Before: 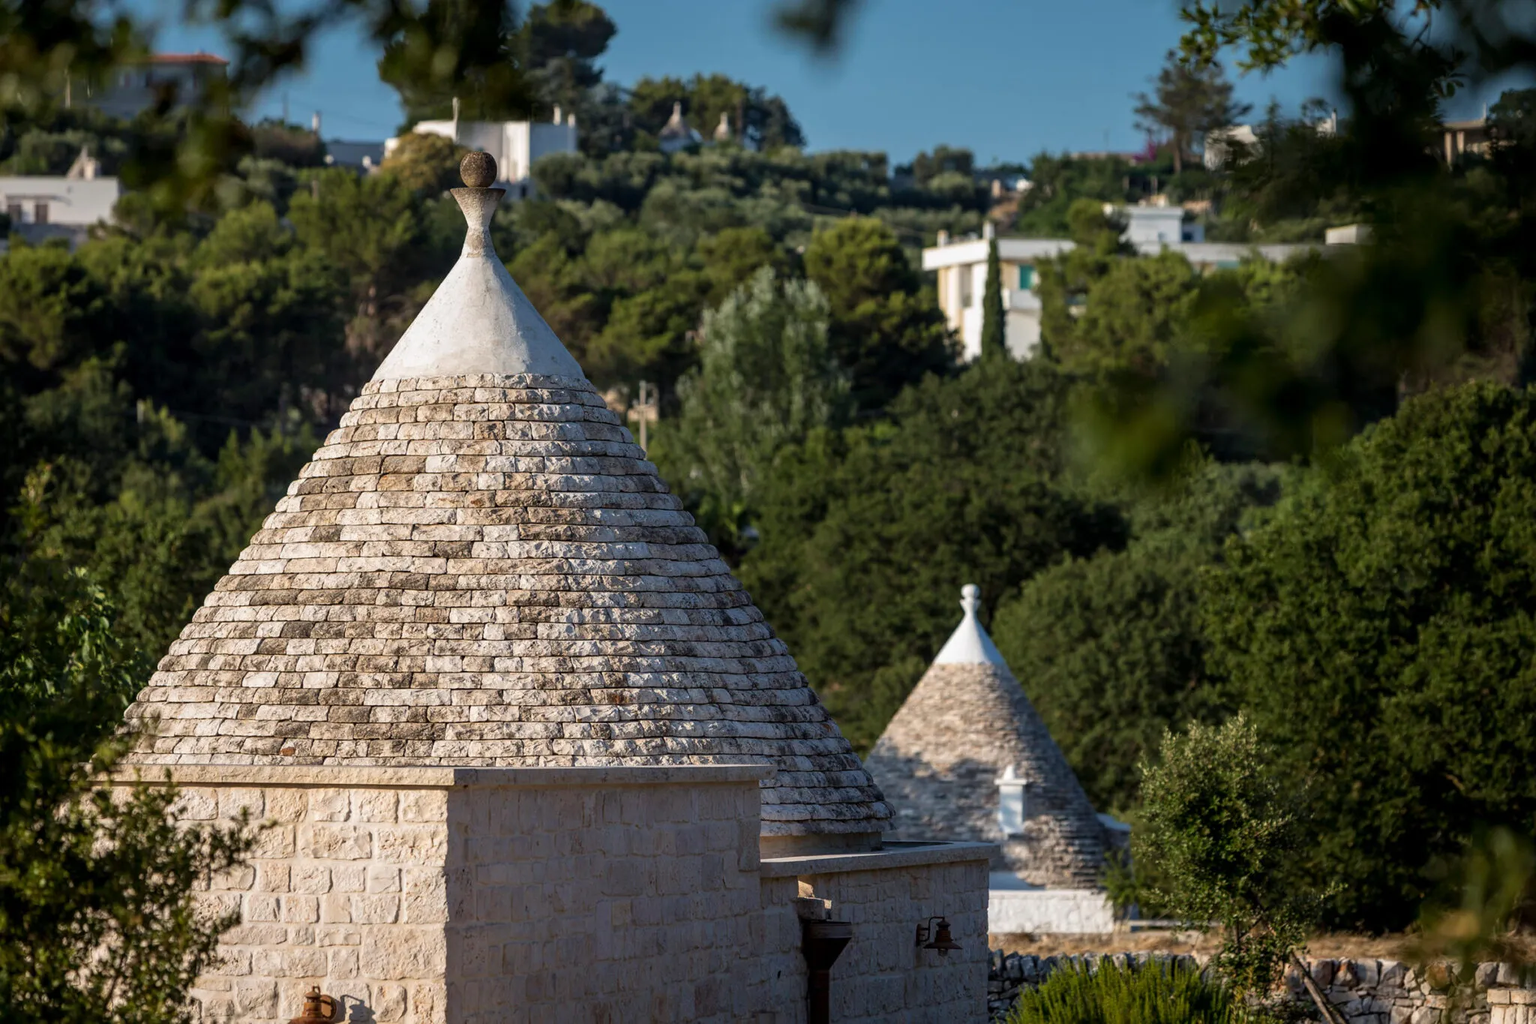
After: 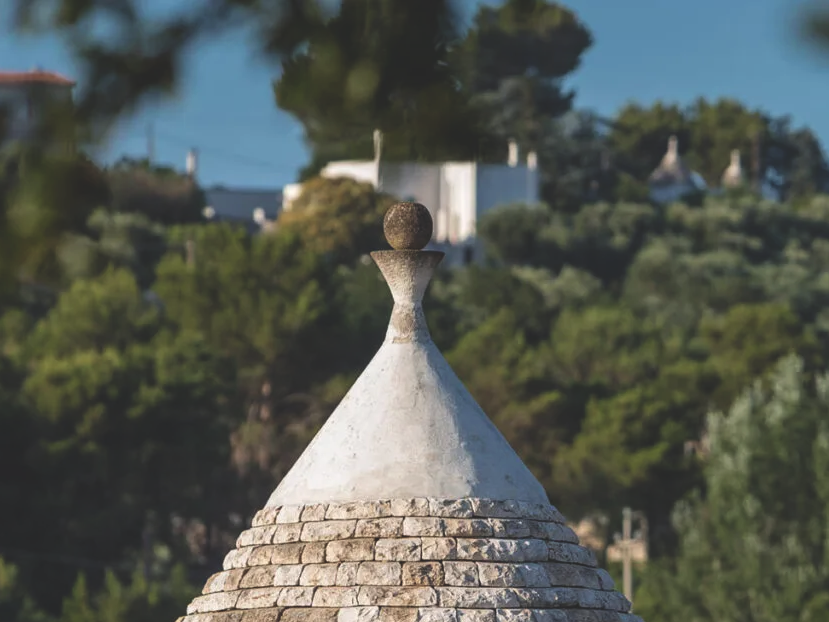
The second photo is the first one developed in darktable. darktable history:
crop and rotate: left 11.236%, top 0.064%, right 48.24%, bottom 54.327%
exposure: black level correction -0.021, exposure -0.033 EV, compensate highlight preservation false
